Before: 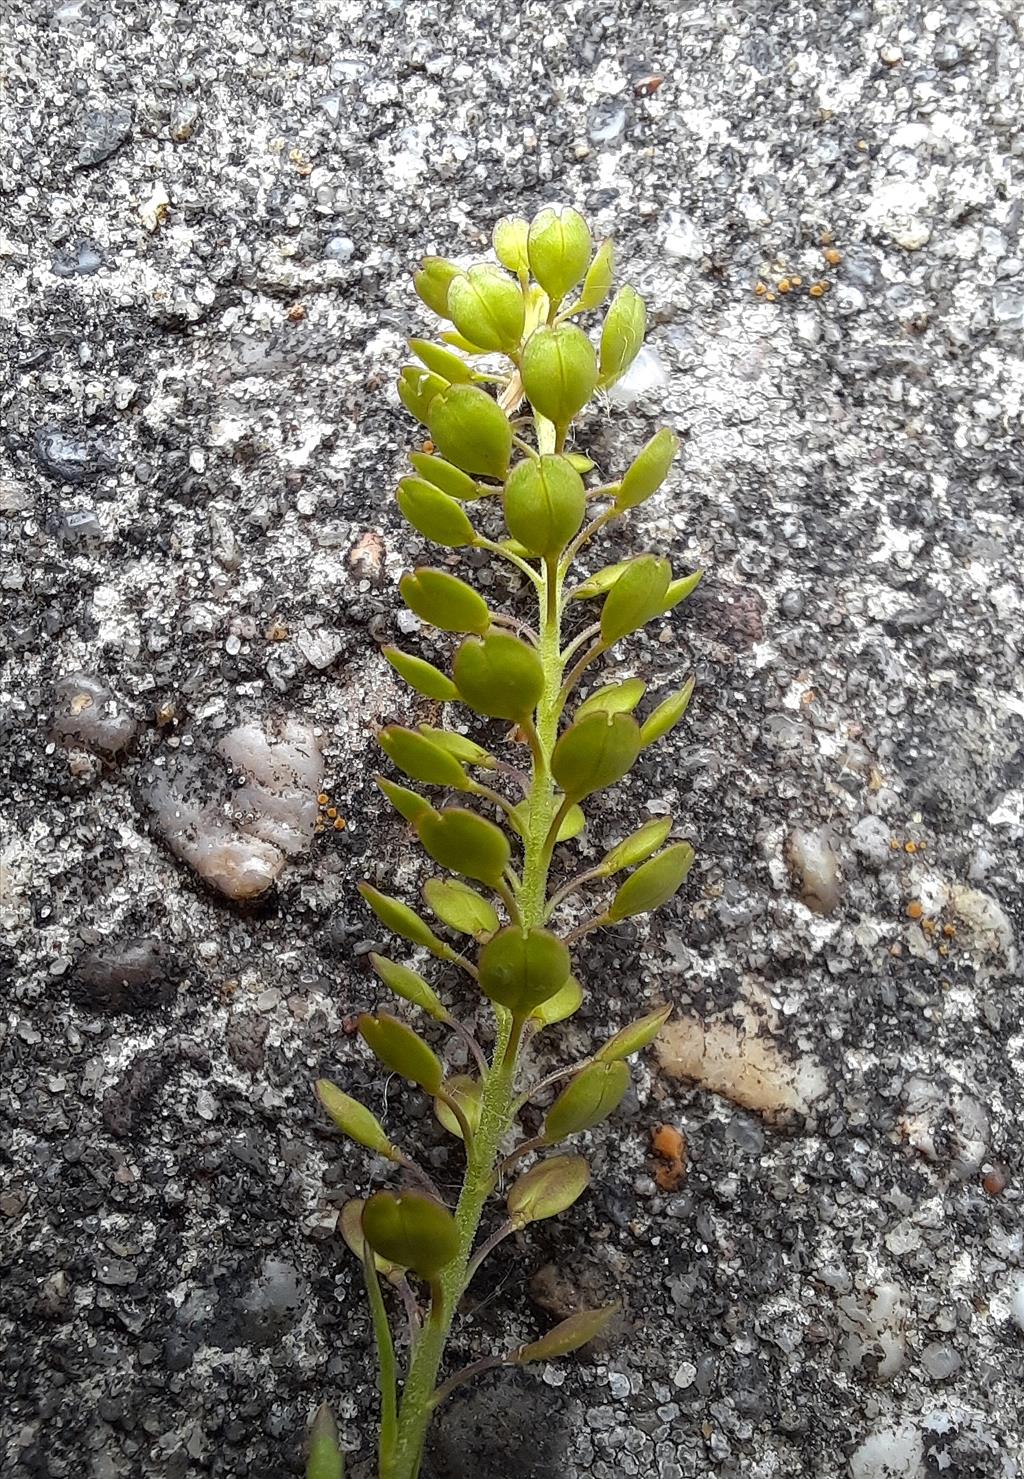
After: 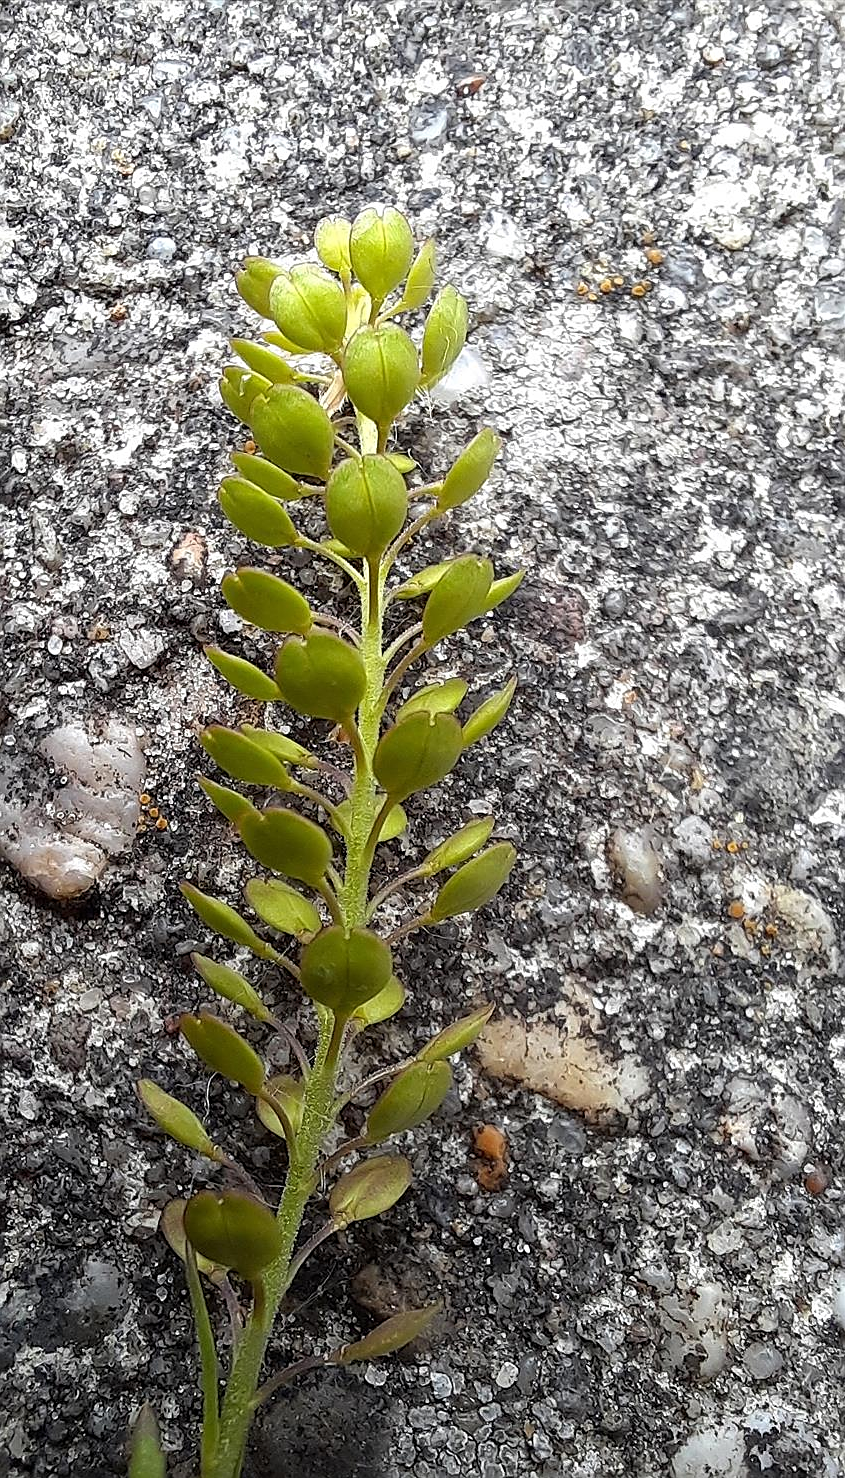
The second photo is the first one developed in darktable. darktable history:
sharpen: on, module defaults
crop: left 17.48%, bottom 0.019%
